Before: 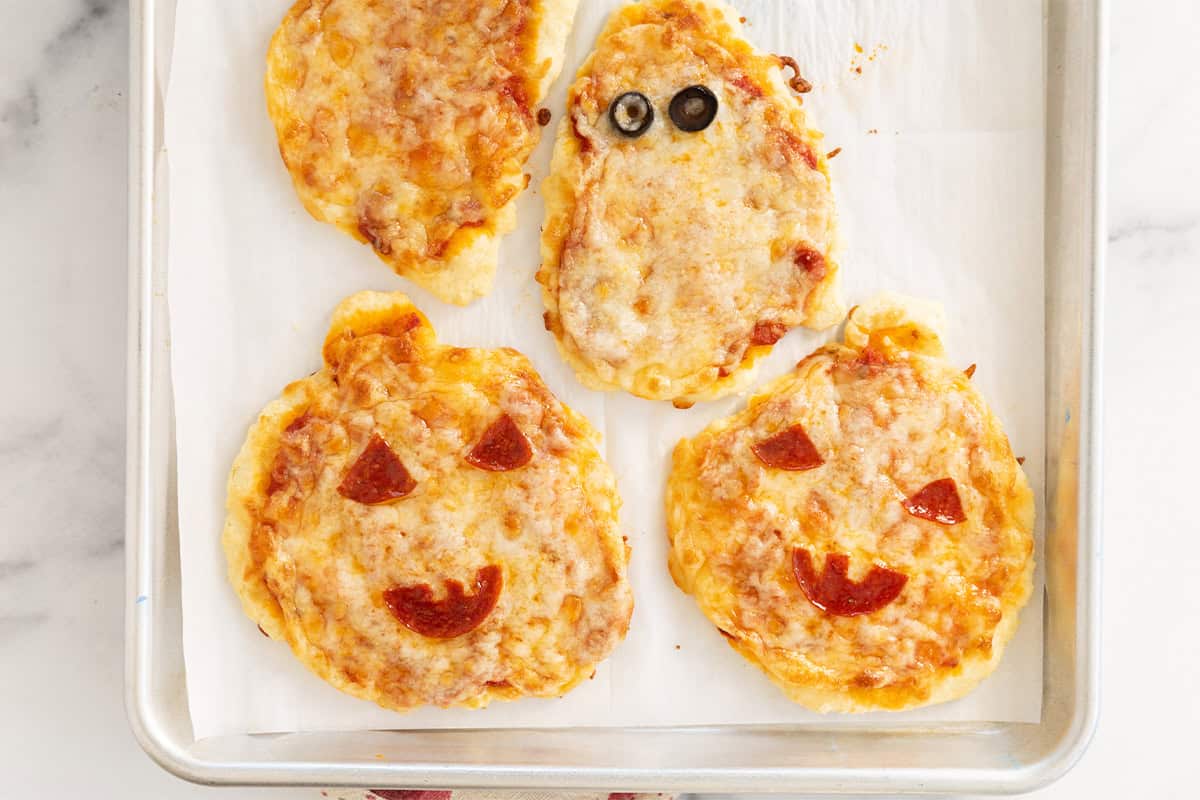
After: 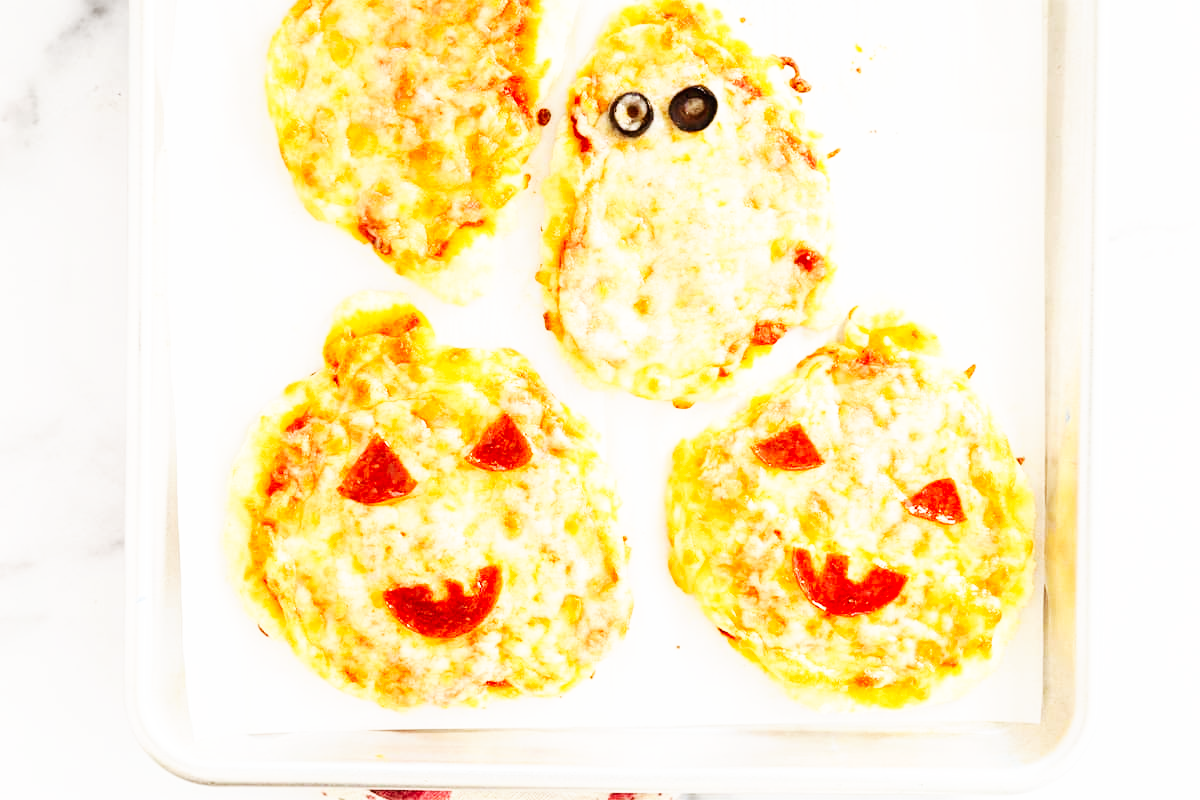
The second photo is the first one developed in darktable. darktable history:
tone equalizer: -7 EV 0.18 EV, -6 EV 0.12 EV, -5 EV 0.08 EV, -4 EV 0.04 EV, -2 EV -0.02 EV, -1 EV -0.04 EV, +0 EV -0.06 EV, luminance estimator HSV value / RGB max
base curve: curves: ch0 [(0, 0) (0.007, 0.004) (0.027, 0.03) (0.046, 0.07) (0.207, 0.54) (0.442, 0.872) (0.673, 0.972) (1, 1)], preserve colors none
